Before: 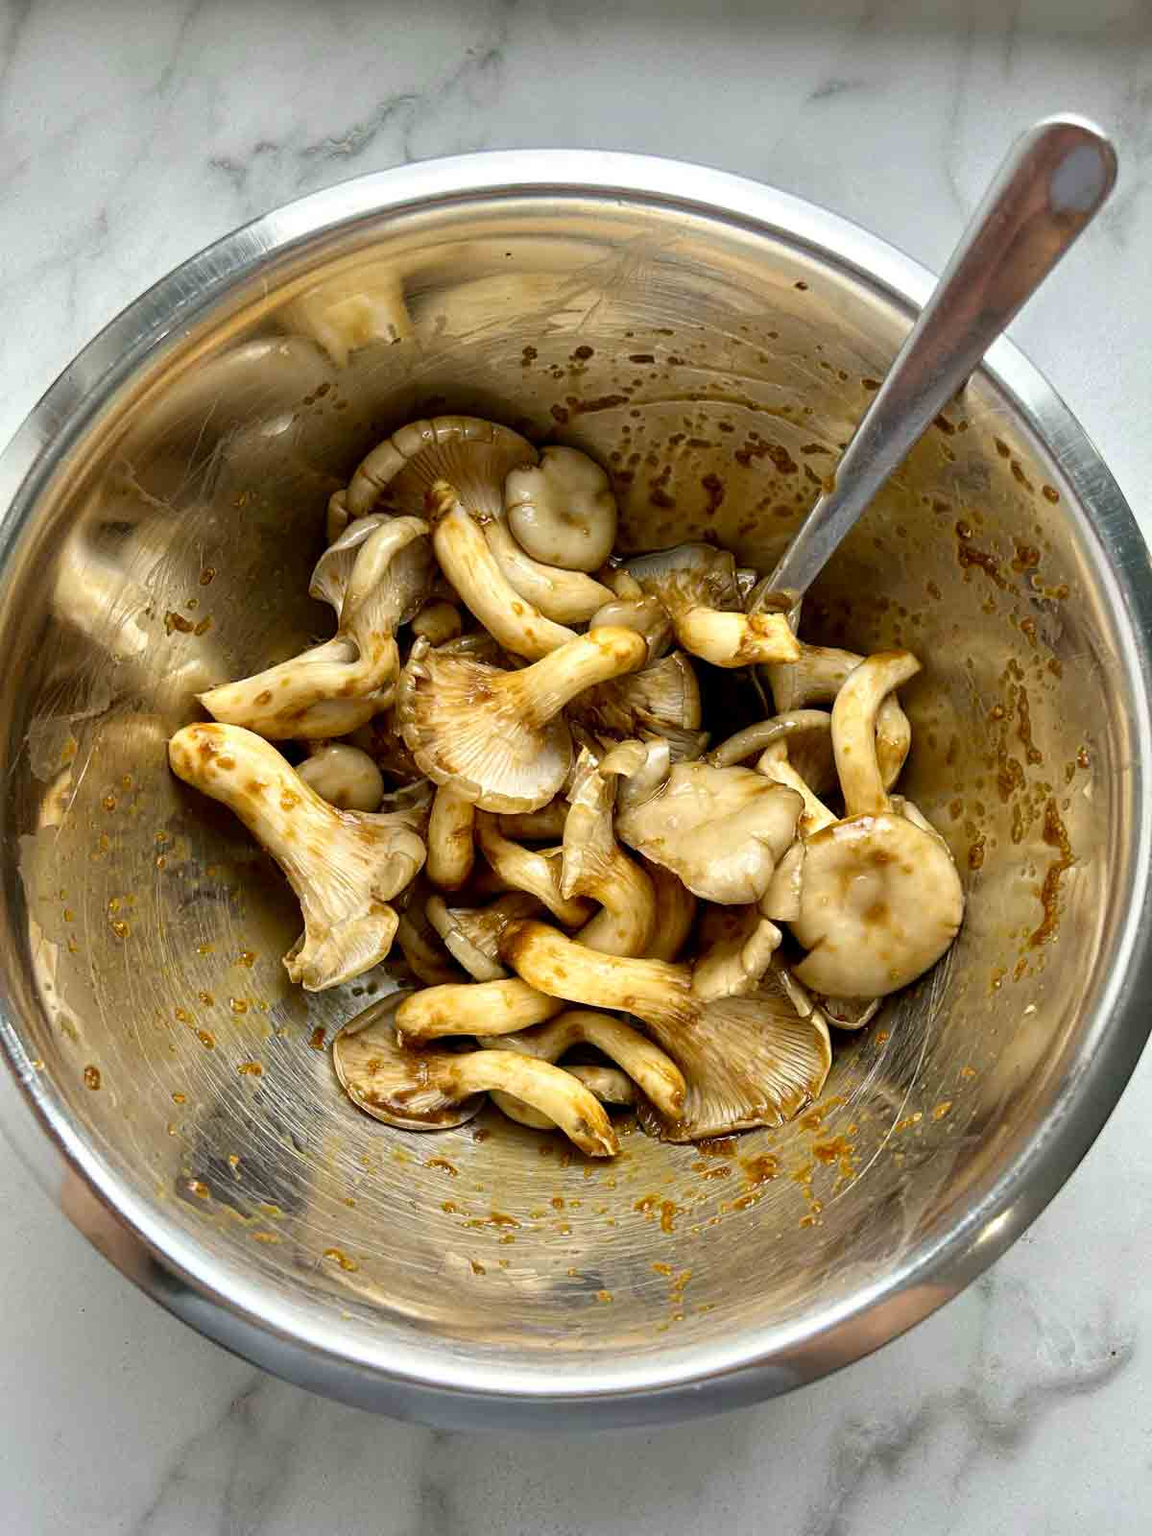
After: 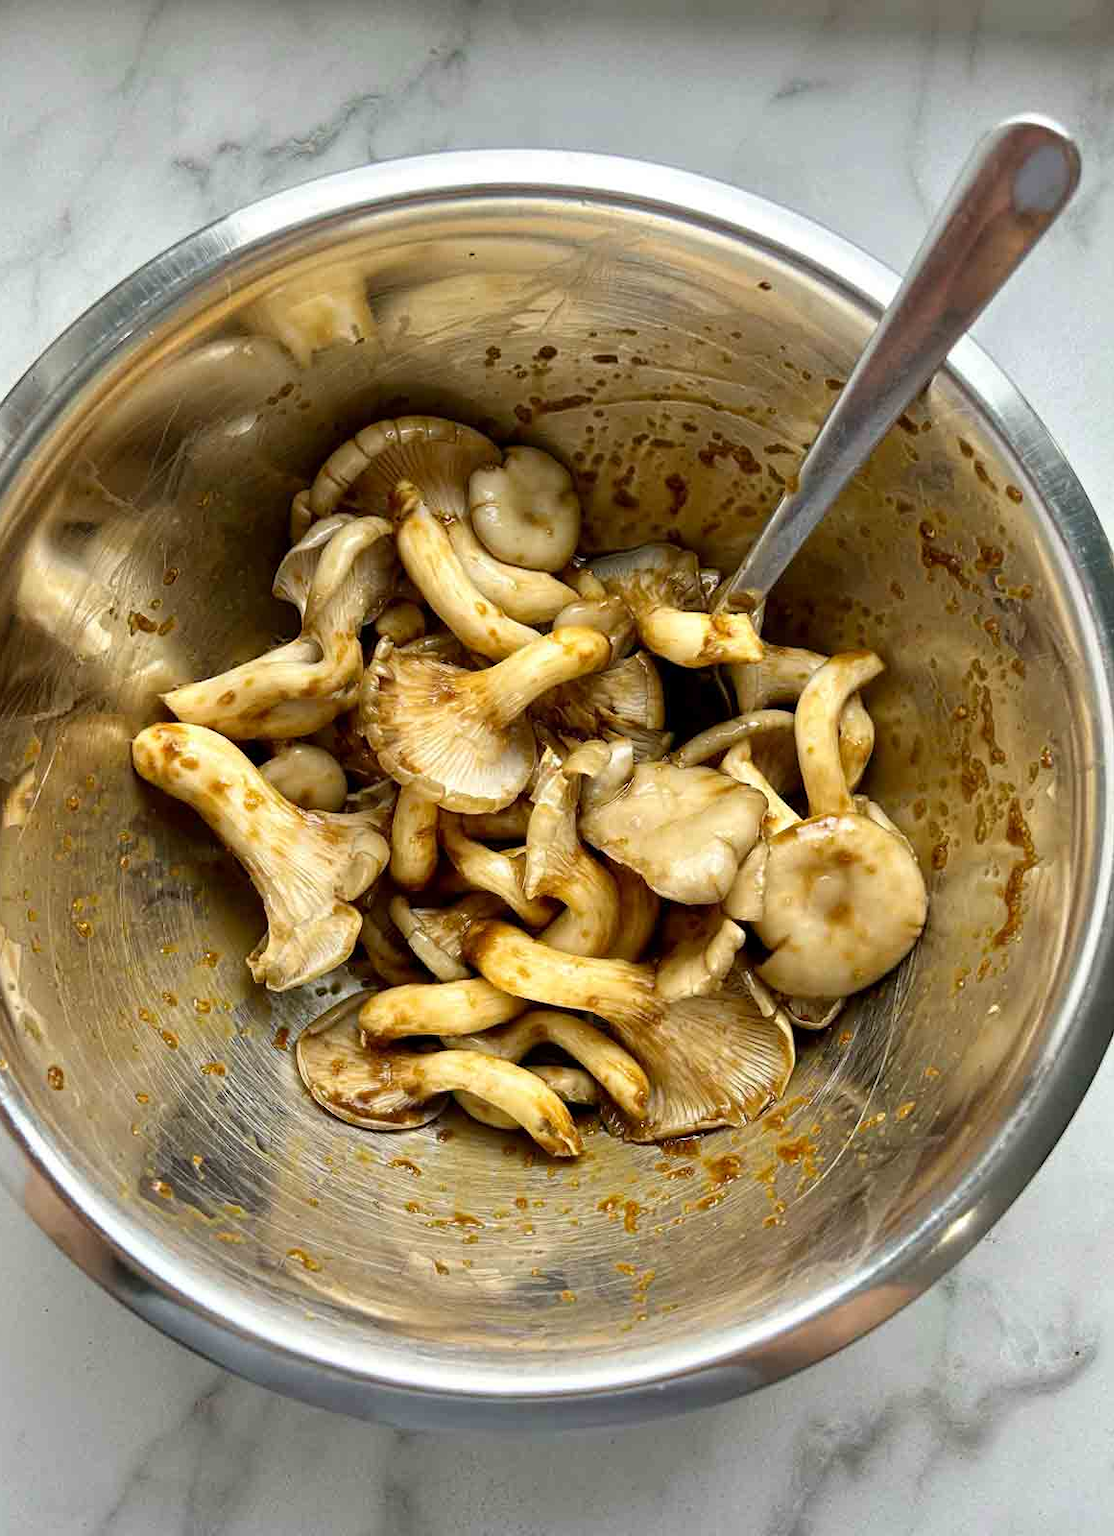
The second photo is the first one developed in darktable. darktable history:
white balance: red 1, blue 1
crop and rotate: left 3.238%
